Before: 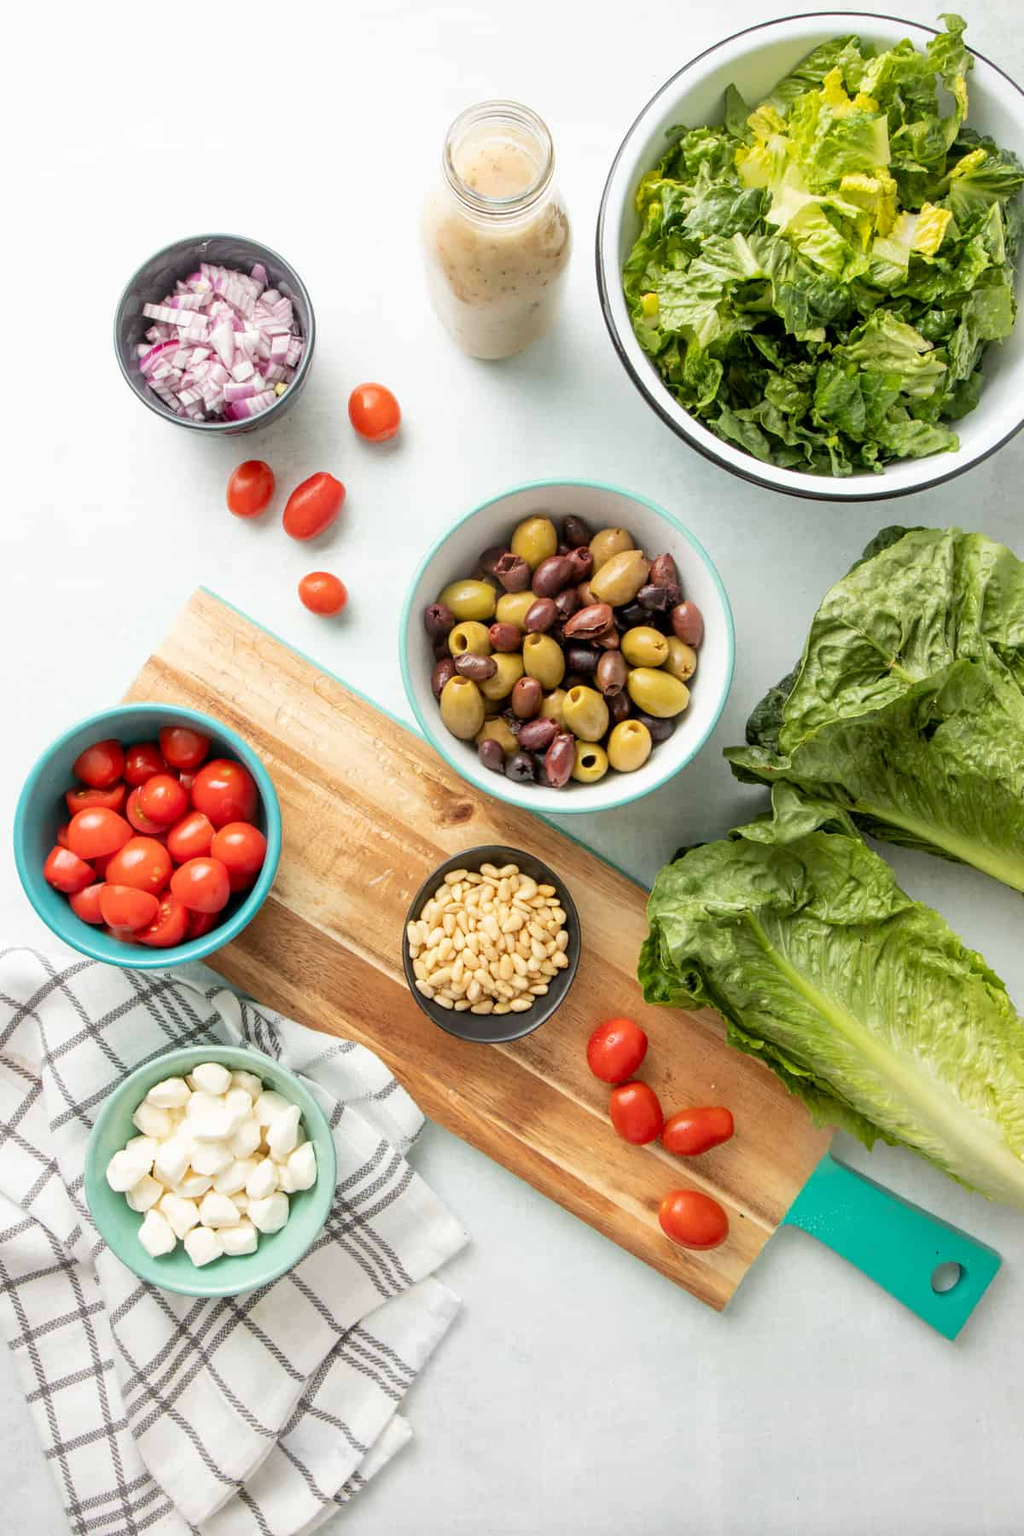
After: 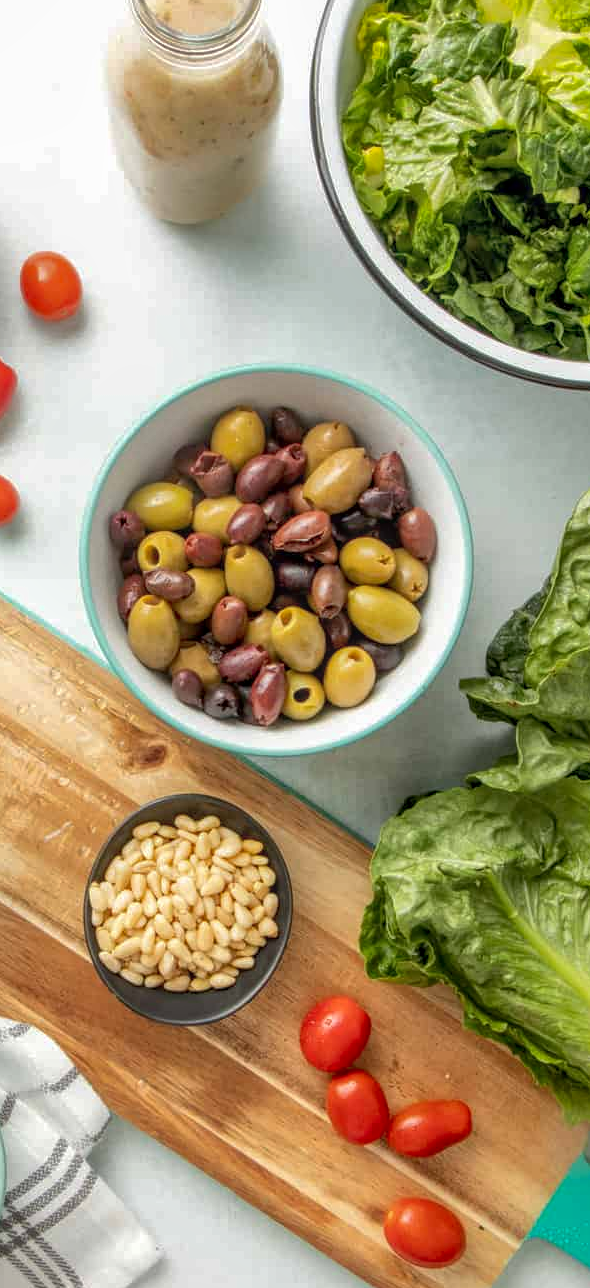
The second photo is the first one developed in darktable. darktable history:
shadows and highlights: on, module defaults
local contrast: highlights 5%, shadows 3%, detail 133%
crop: left 32.375%, top 10.965%, right 18.386%, bottom 17.427%
